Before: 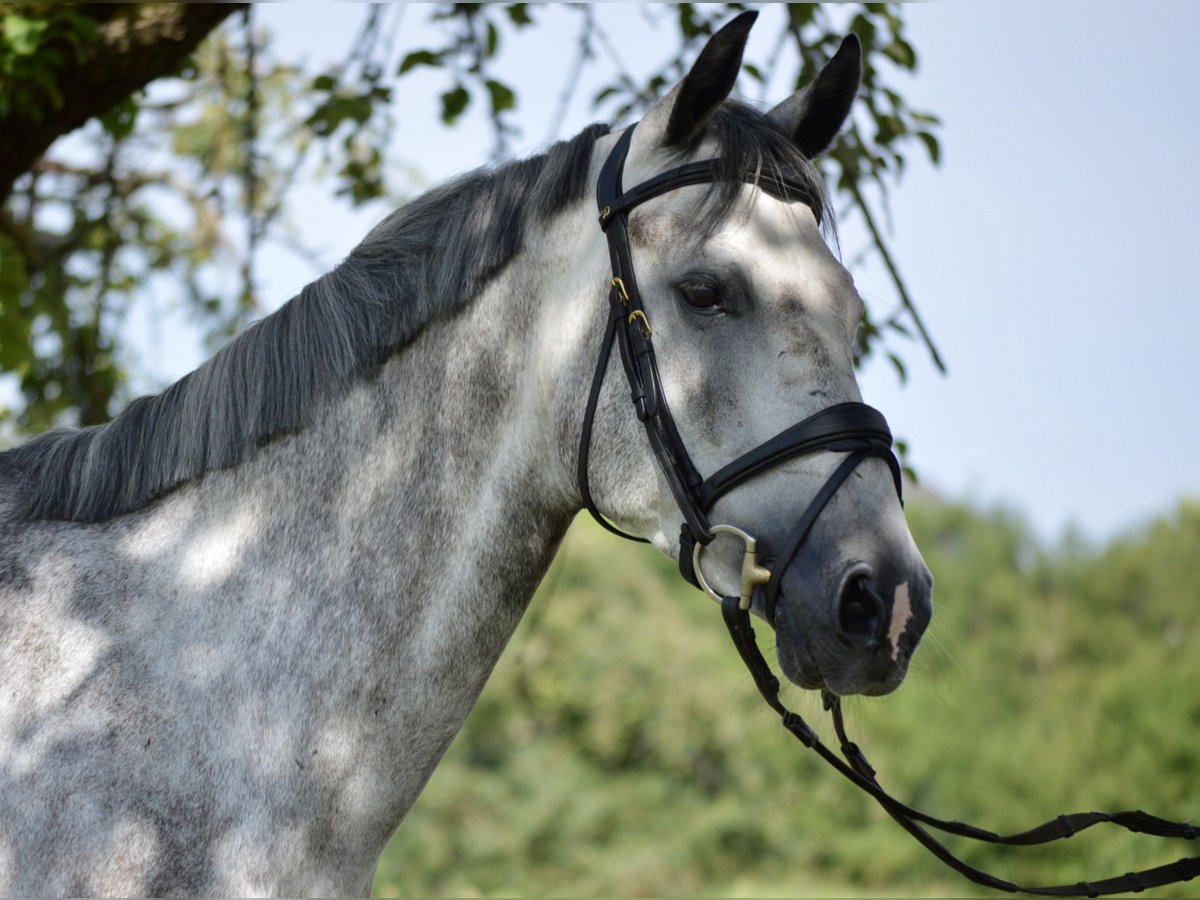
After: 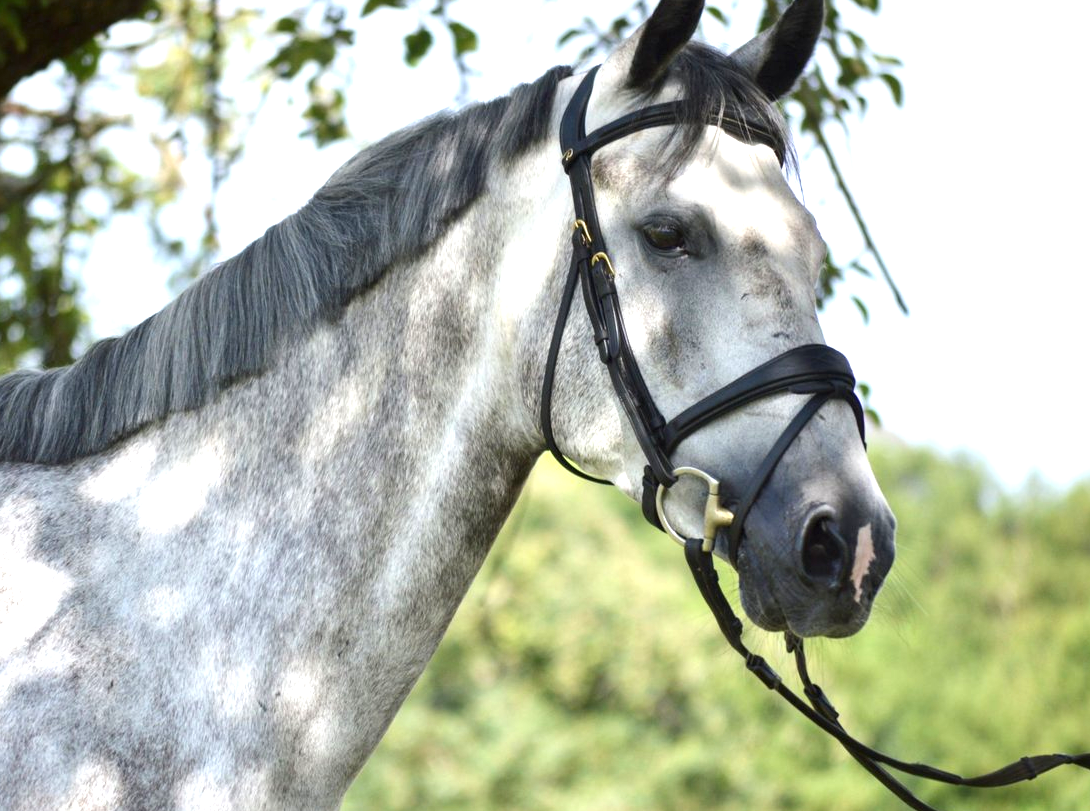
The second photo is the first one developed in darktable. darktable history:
crop: left 3.161%, top 6.519%, right 5.942%, bottom 3.311%
exposure: black level correction 0, exposure 1.101 EV, compensate highlight preservation false
